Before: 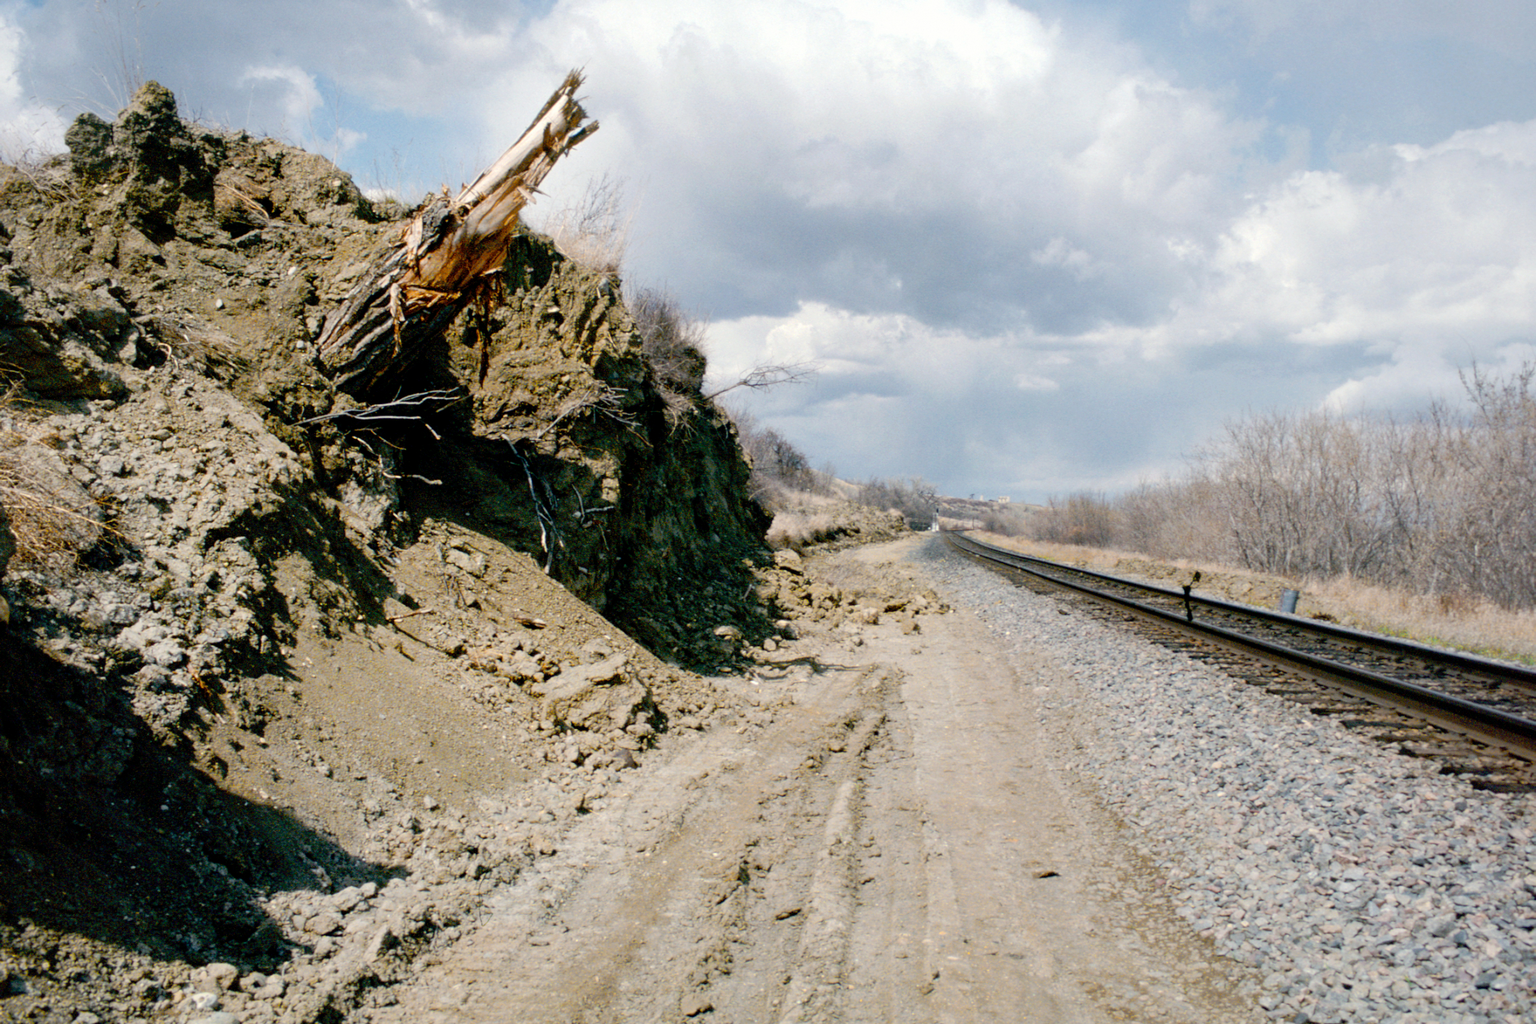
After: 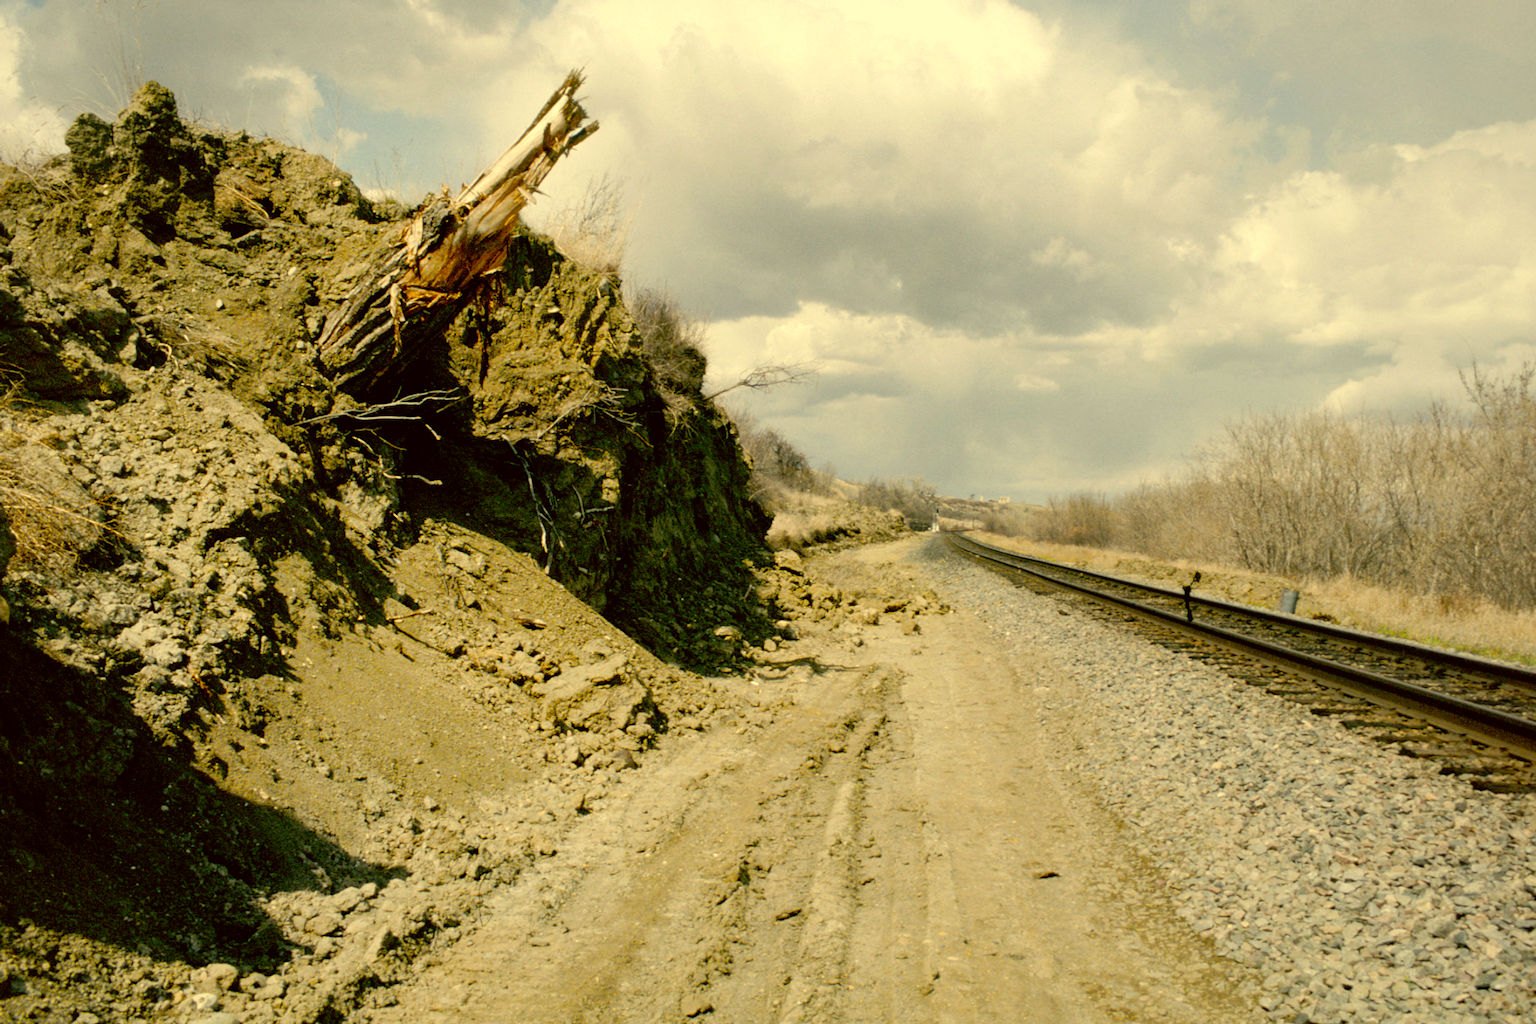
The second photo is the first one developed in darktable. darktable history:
color correction: highlights a* 0.094, highlights b* 29.32, shadows a* -0.262, shadows b* 21.77
